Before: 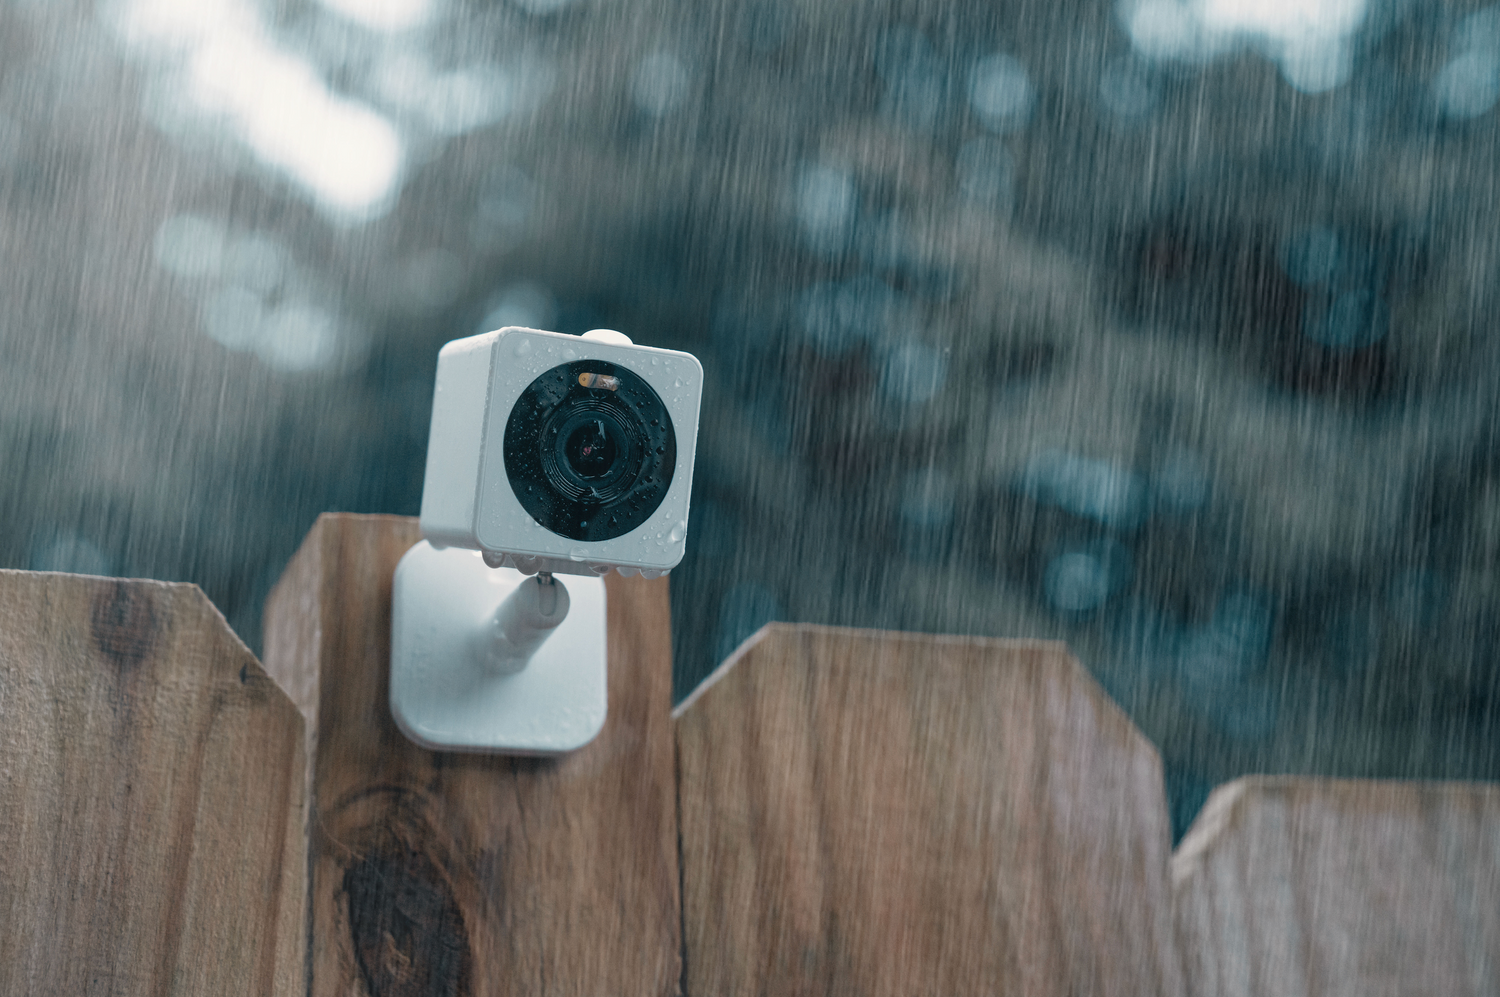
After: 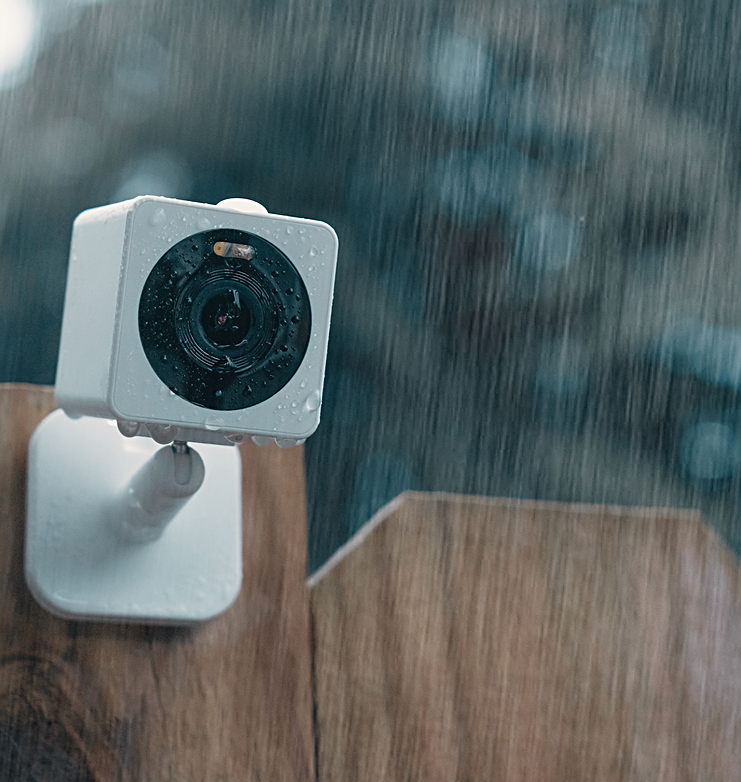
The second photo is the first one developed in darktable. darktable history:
sharpen: on, module defaults
color balance: input saturation 99%
crop and rotate: angle 0.02°, left 24.353%, top 13.219%, right 26.156%, bottom 8.224%
